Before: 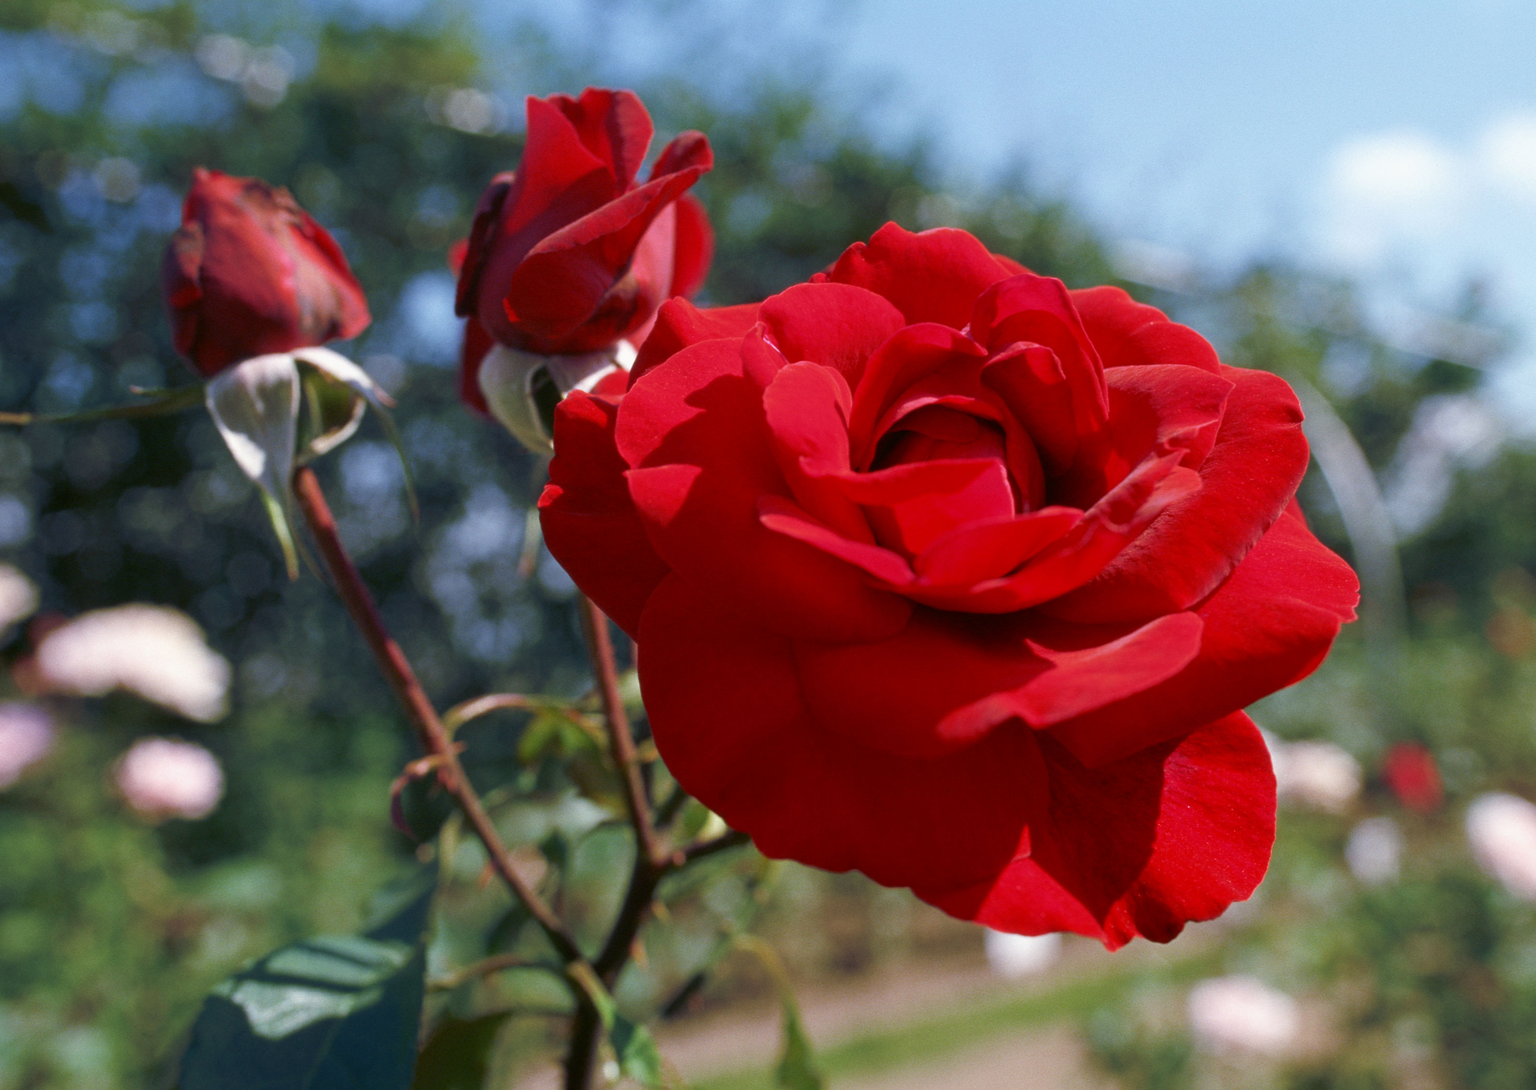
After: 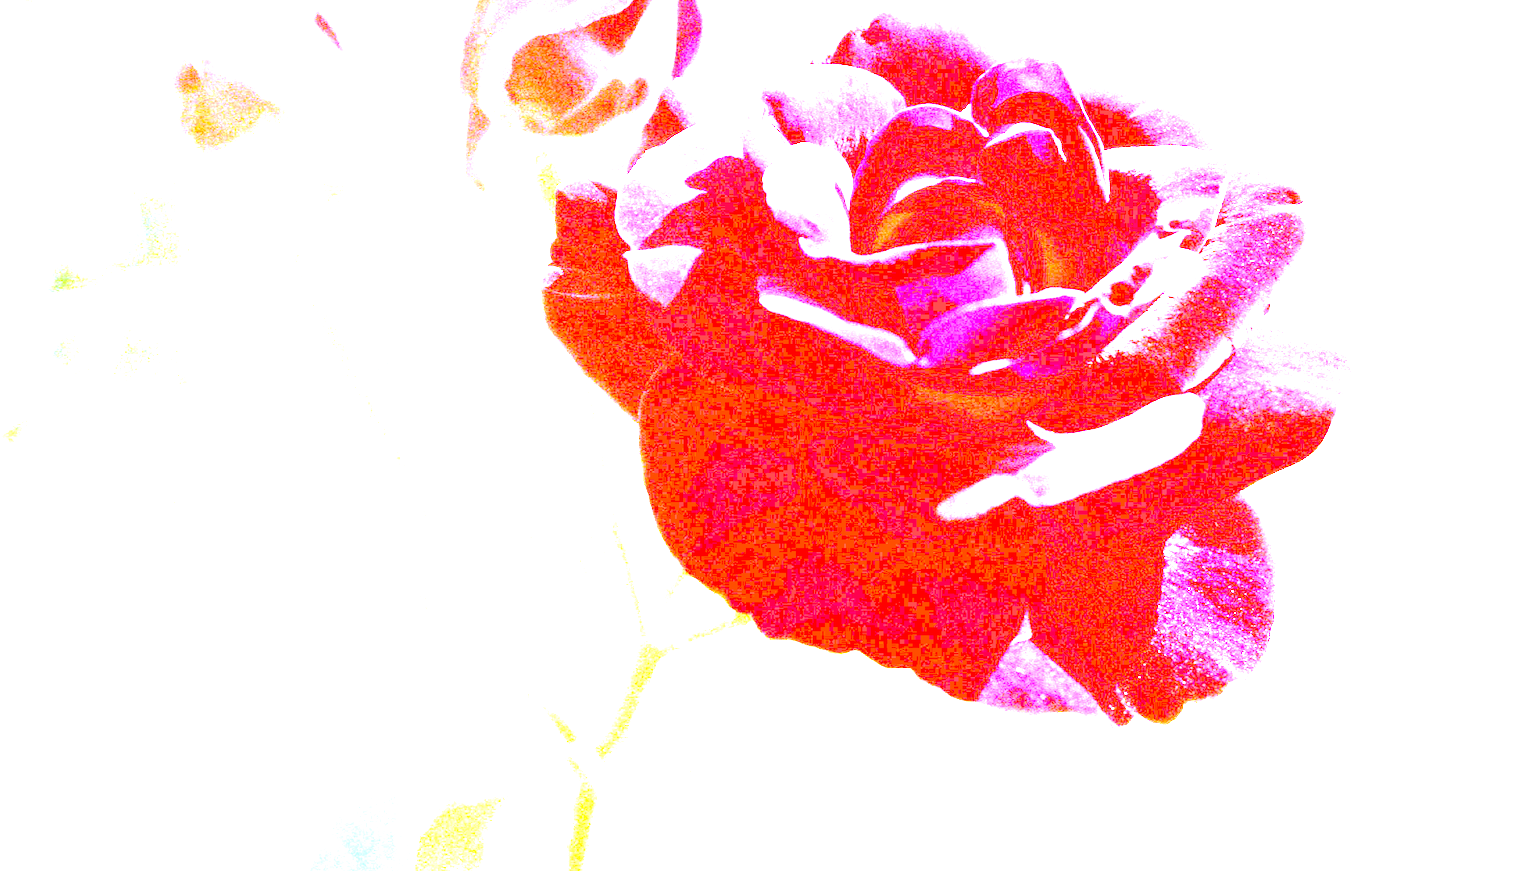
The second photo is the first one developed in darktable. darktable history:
crop and rotate: top 20.087%
exposure: exposure 7.977 EV, compensate exposure bias true, compensate highlight preservation false
